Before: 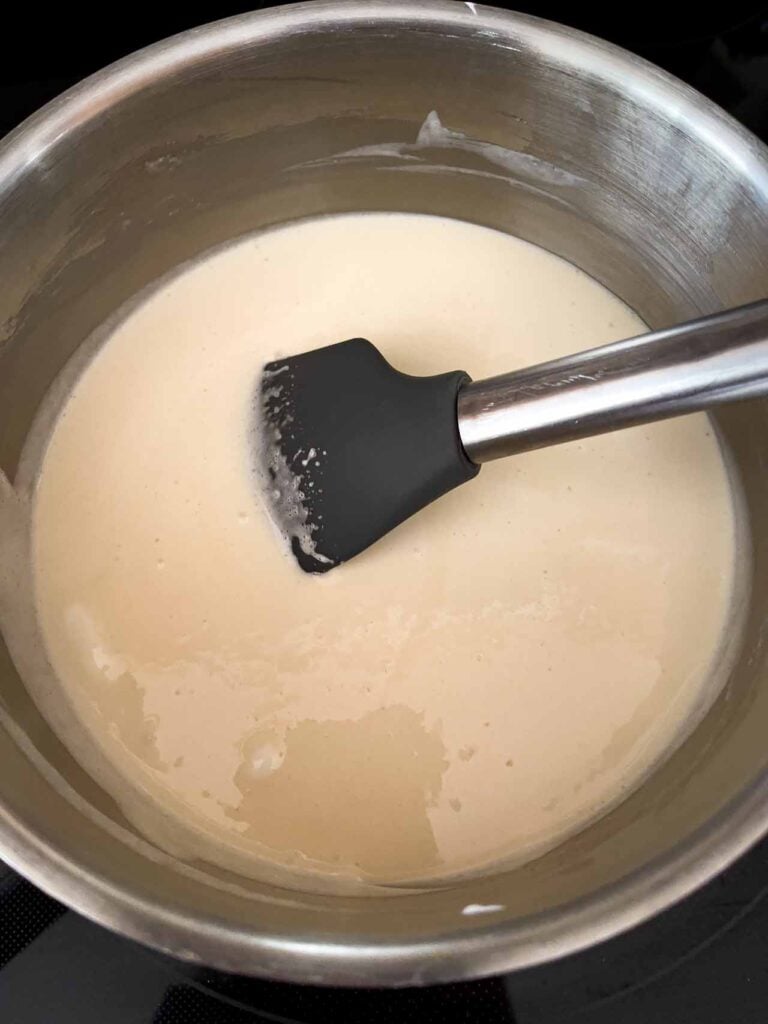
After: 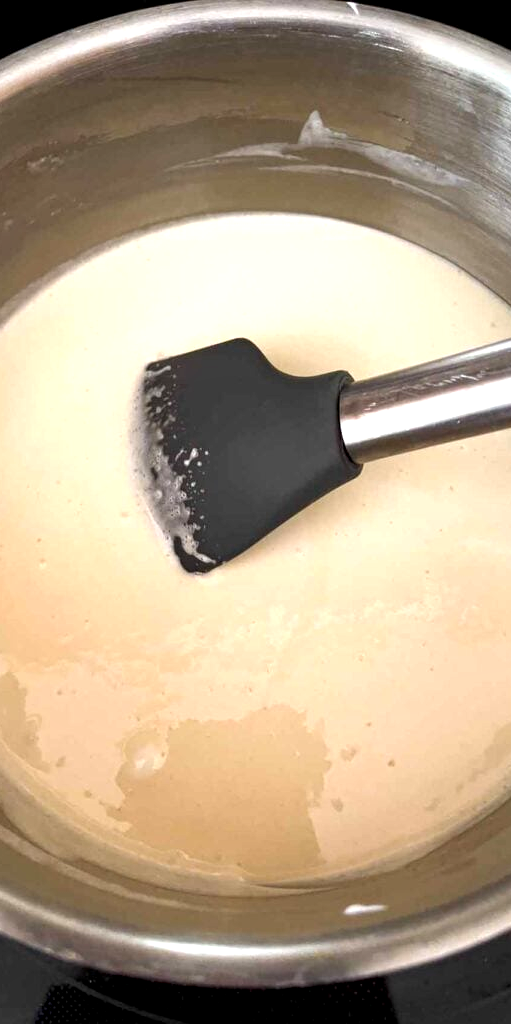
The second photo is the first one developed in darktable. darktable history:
crop: left 15.419%, right 17.914%
local contrast: highlights 100%, shadows 100%, detail 131%, midtone range 0.2
exposure: black level correction 0.001, exposure 0.5 EV, compensate exposure bias true, compensate highlight preservation false
contrast brightness saturation: saturation 0.1
